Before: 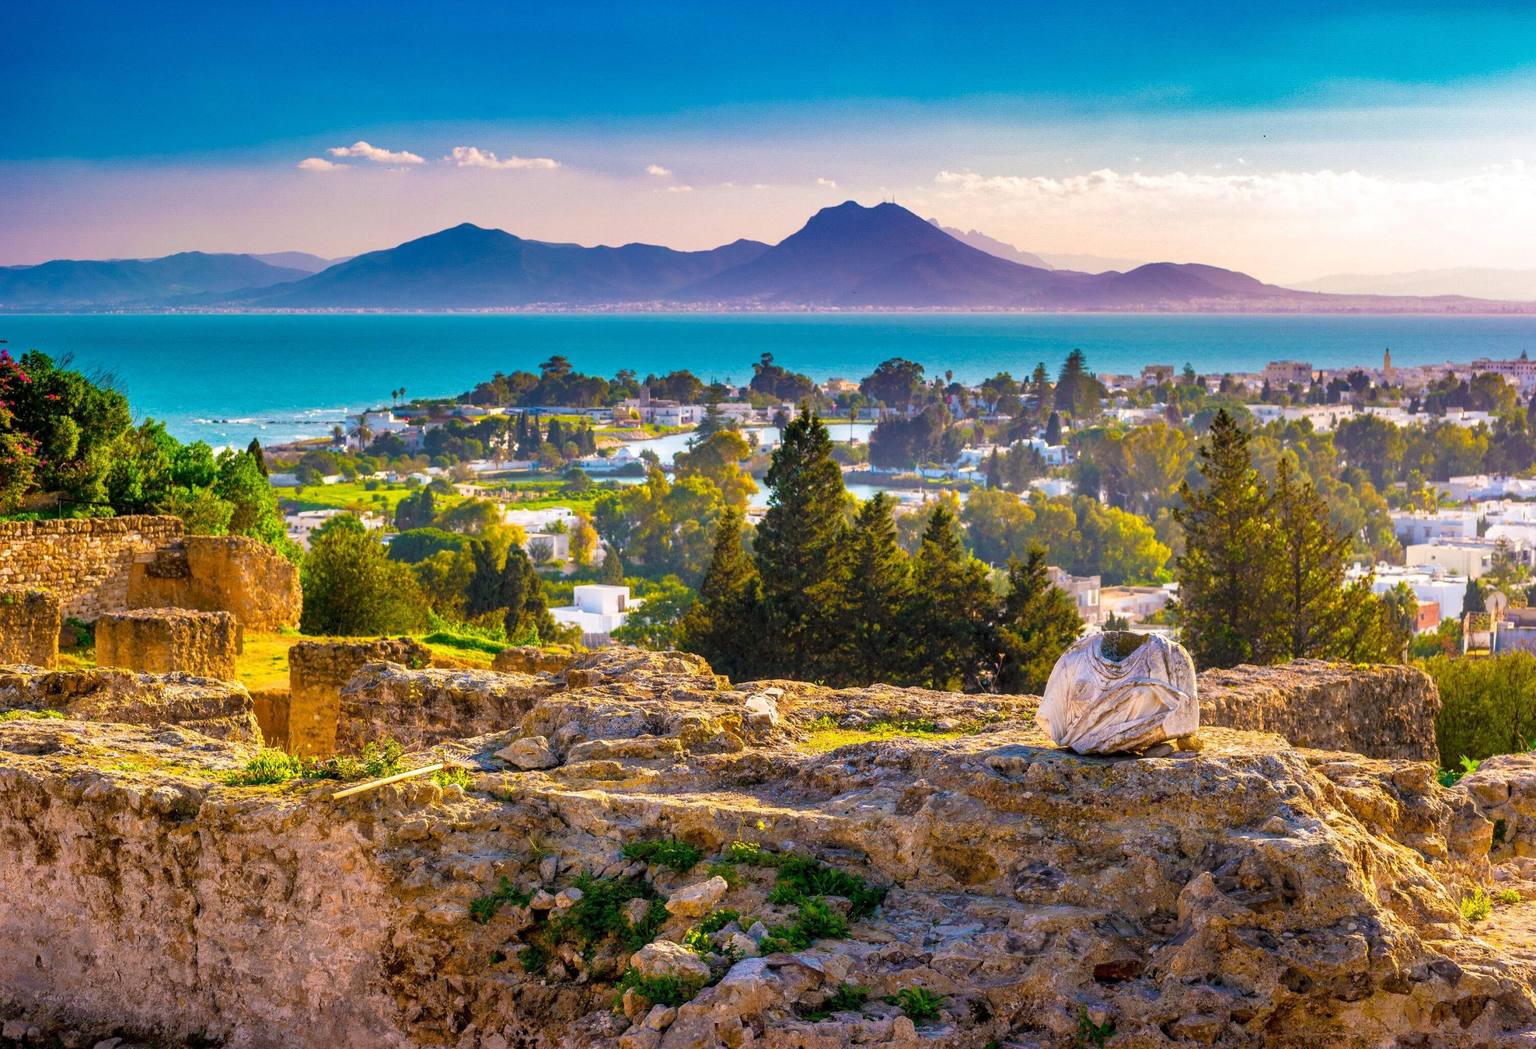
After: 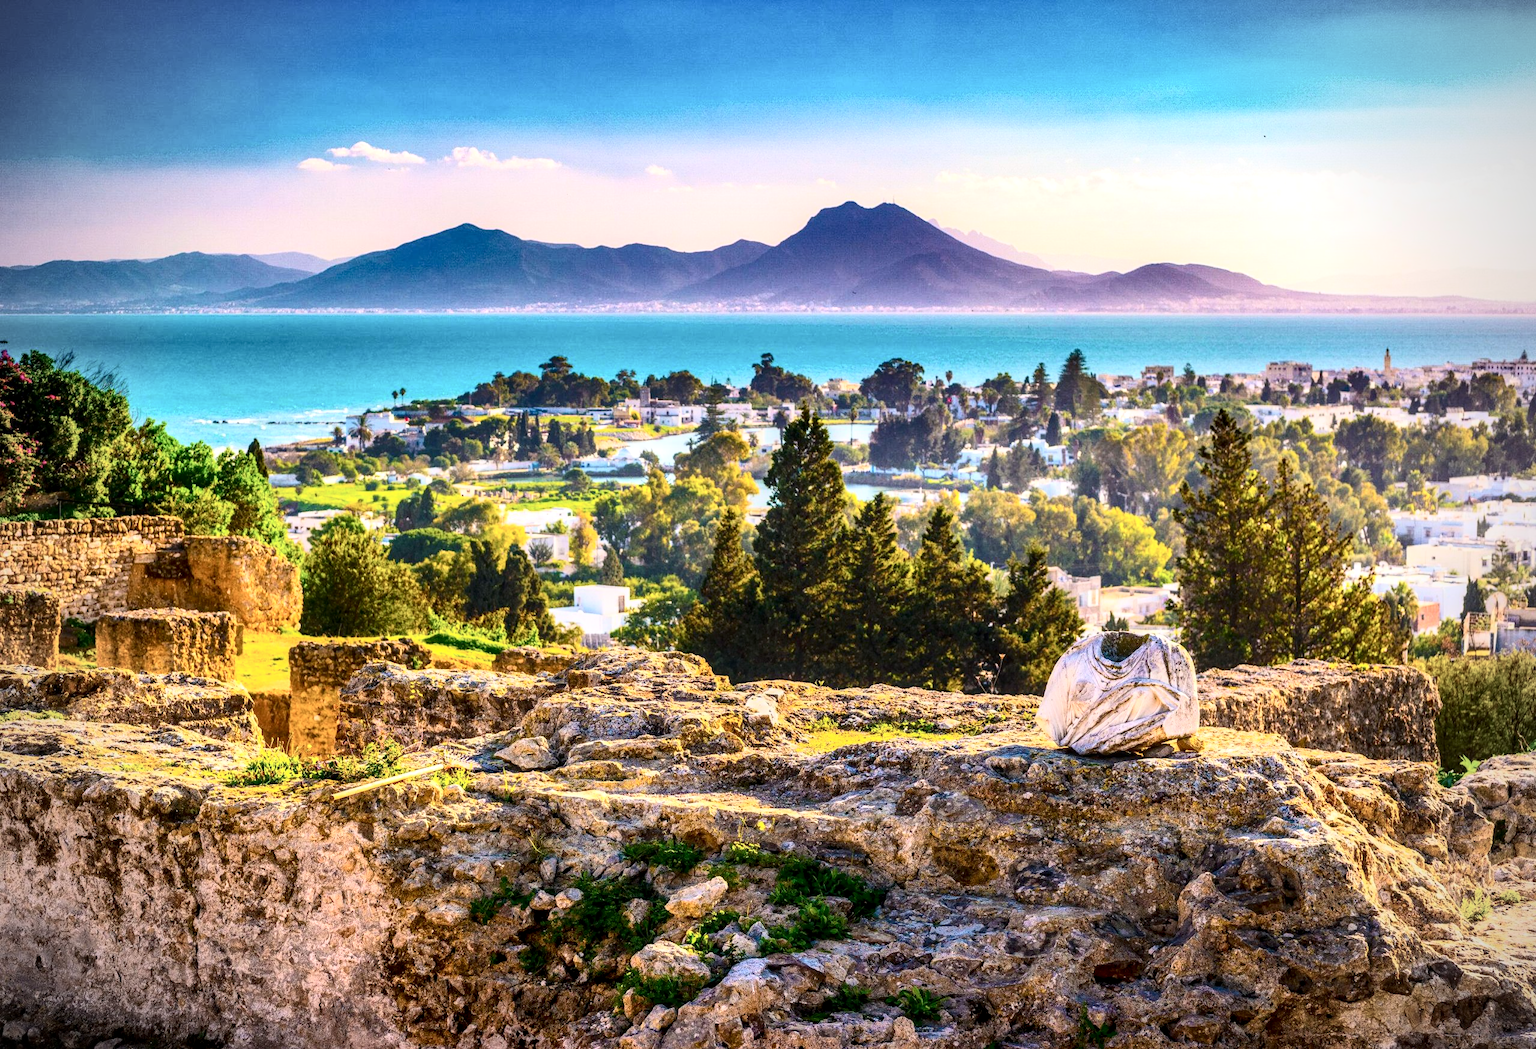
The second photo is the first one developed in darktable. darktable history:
tone curve: curves: ch0 [(0, 0) (0.641, 0.691) (1, 1)], color space Lab, independent channels
contrast brightness saturation: contrast 0.378, brightness 0.098
local contrast: on, module defaults
vignetting: fall-off radius 44.88%
